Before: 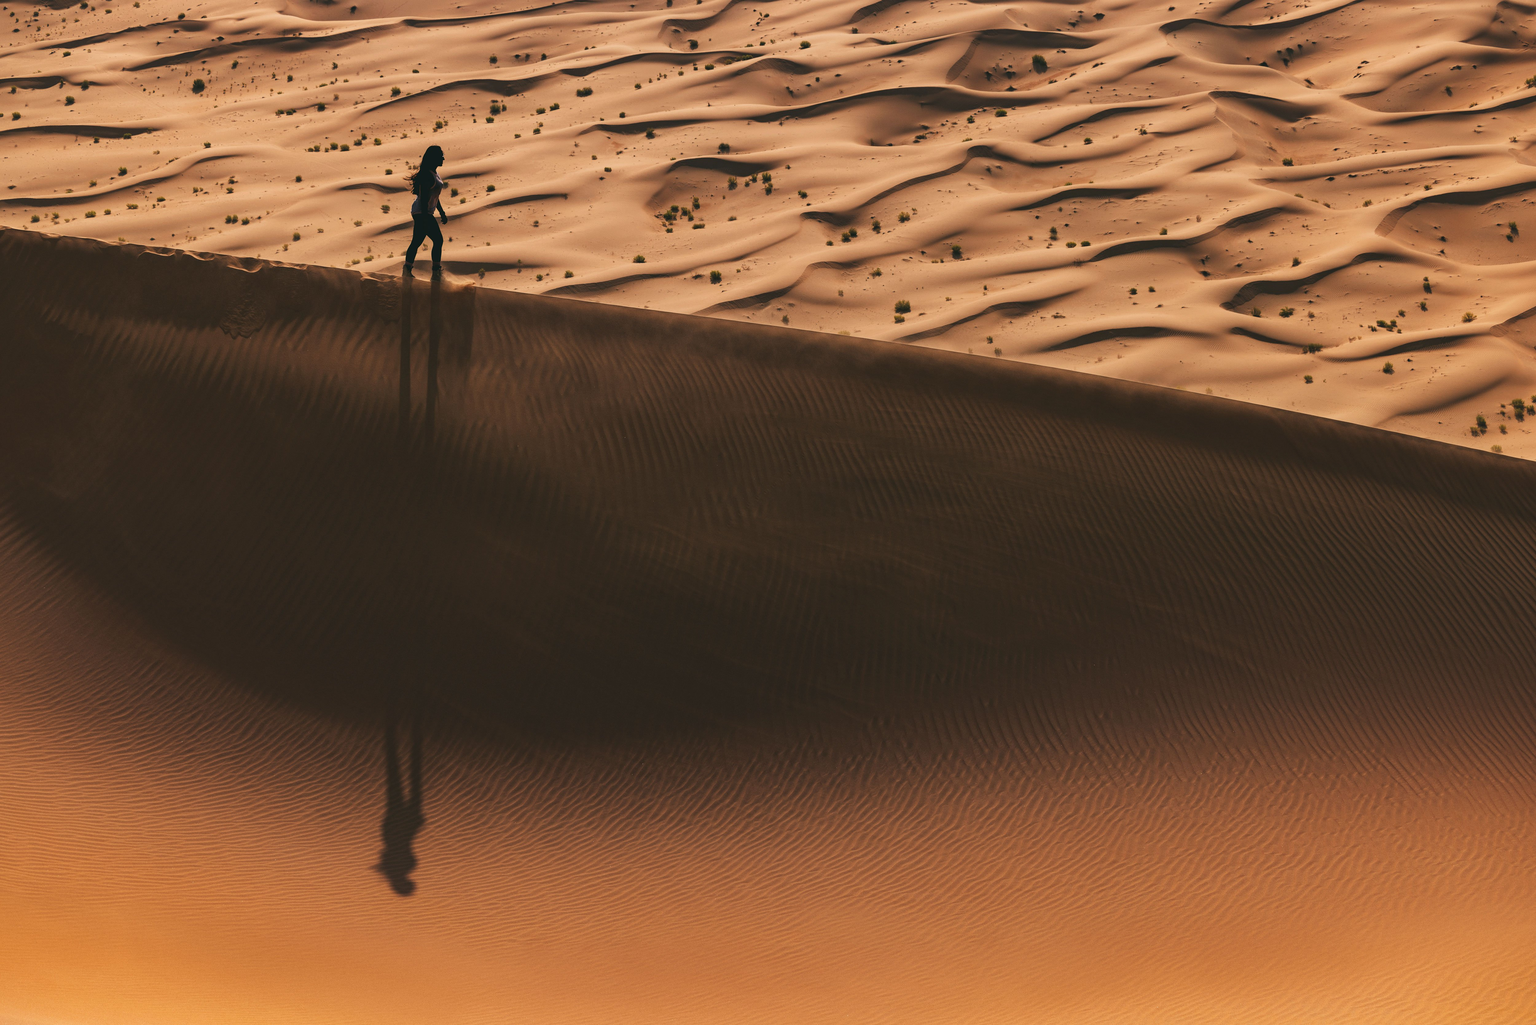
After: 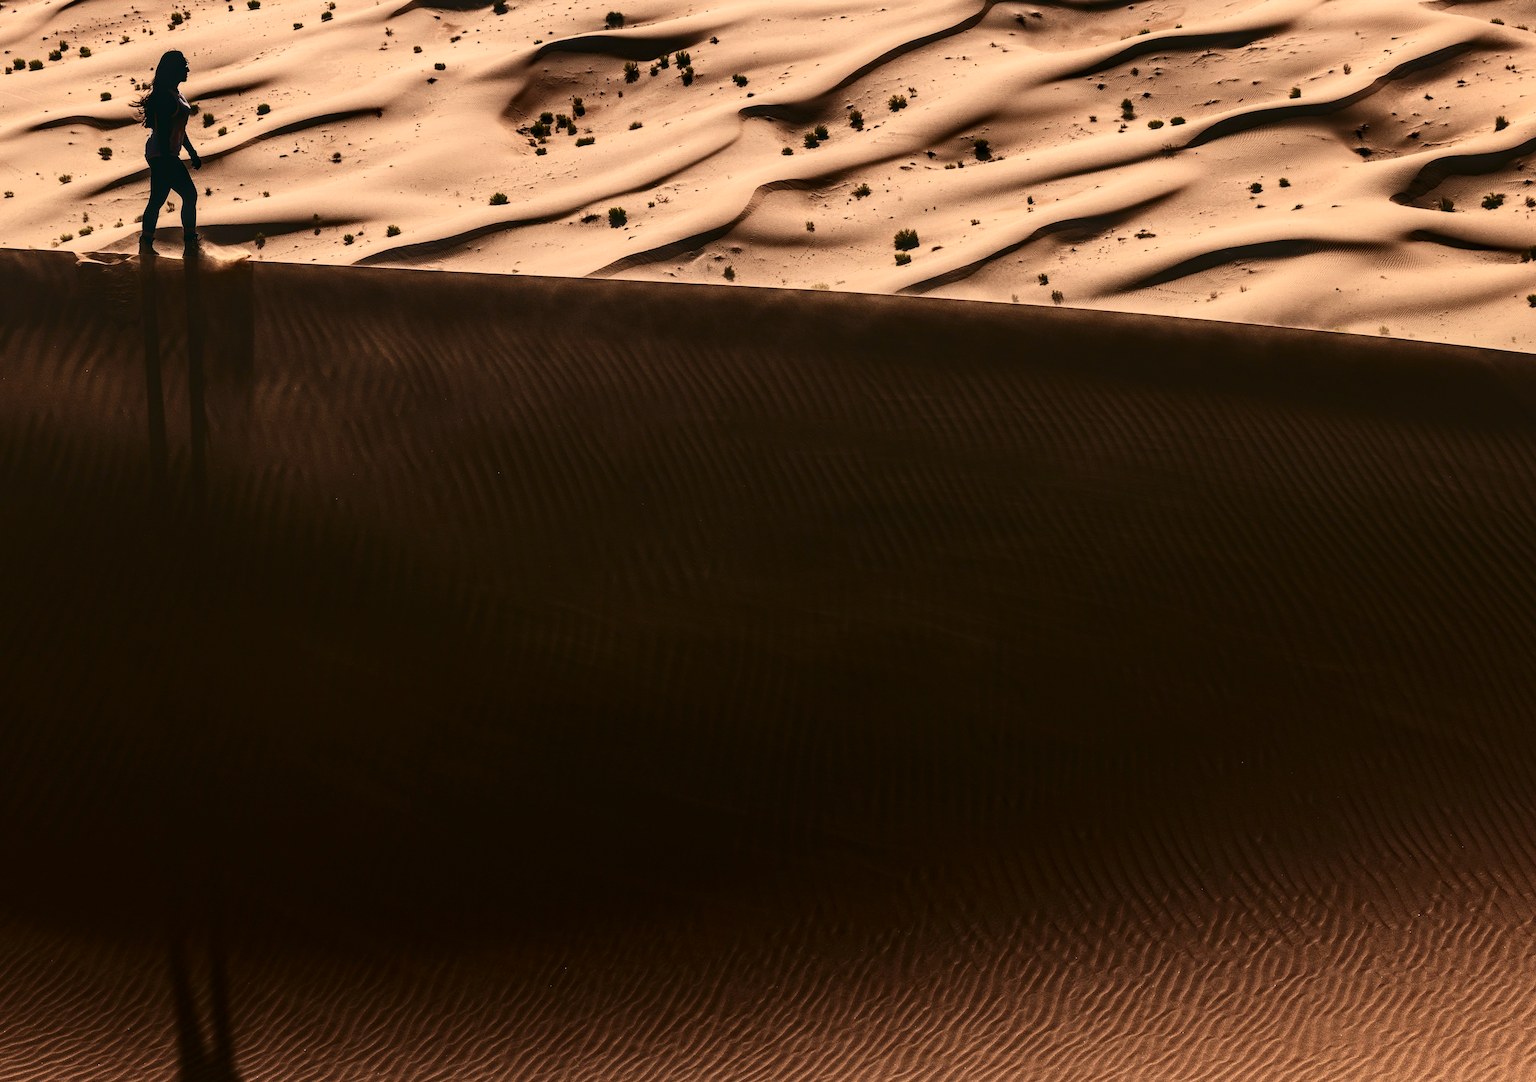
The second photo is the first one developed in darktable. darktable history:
local contrast: on, module defaults
contrast brightness saturation: contrast 0.5, saturation -0.1
rotate and perspective: rotation -4.57°, crop left 0.054, crop right 0.944, crop top 0.087, crop bottom 0.914
crop and rotate: left 17.046%, top 10.659%, right 12.989%, bottom 14.553%
